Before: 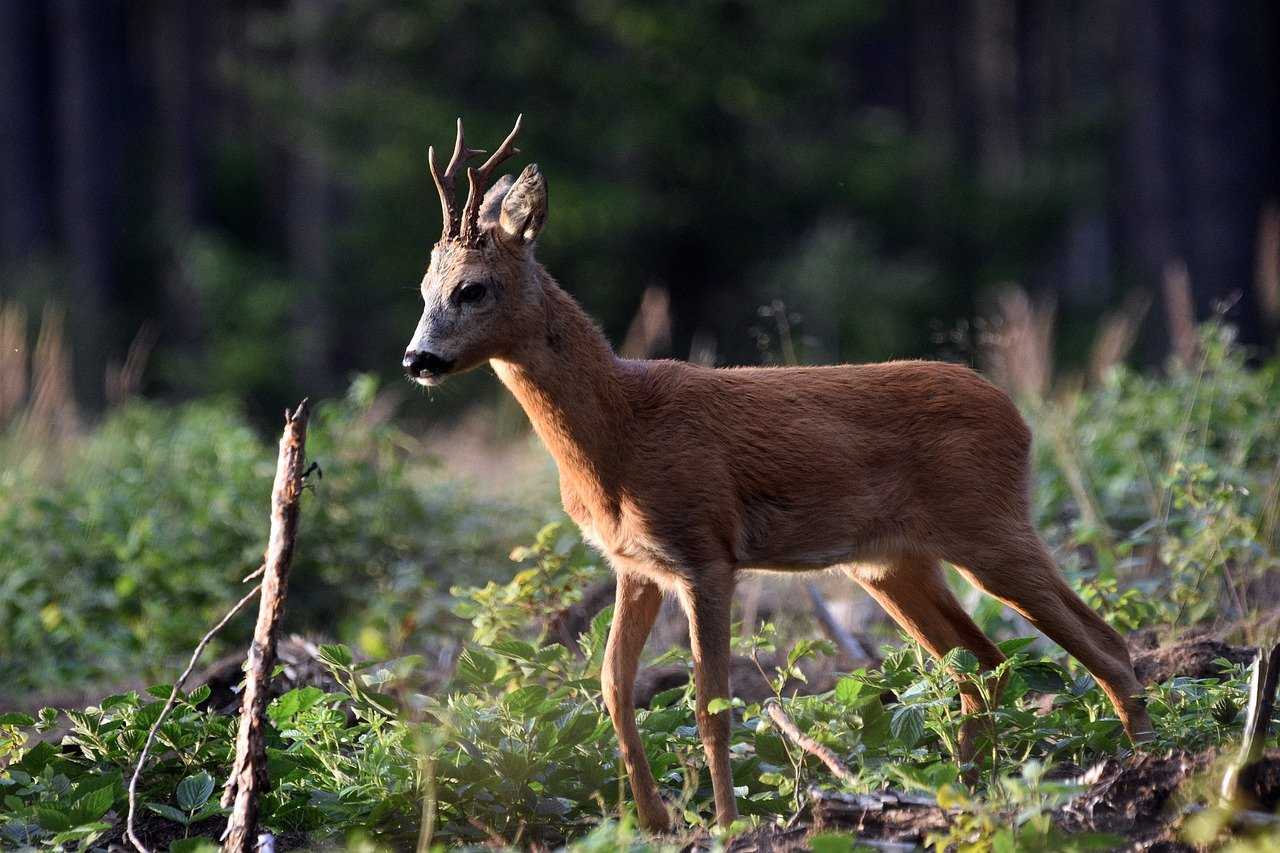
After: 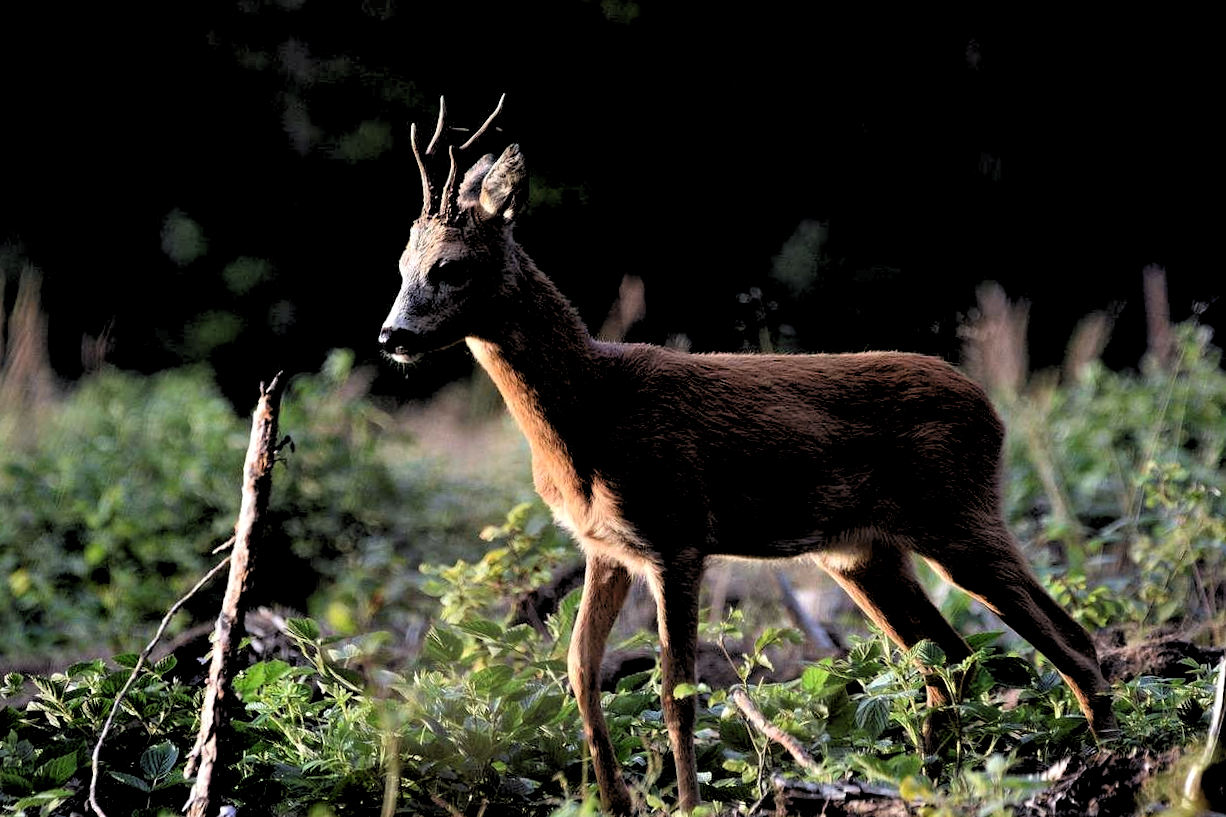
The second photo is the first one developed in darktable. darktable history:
crop and rotate: angle -1.69°
rgb levels: levels [[0.034, 0.472, 0.904], [0, 0.5, 1], [0, 0.5, 1]]
